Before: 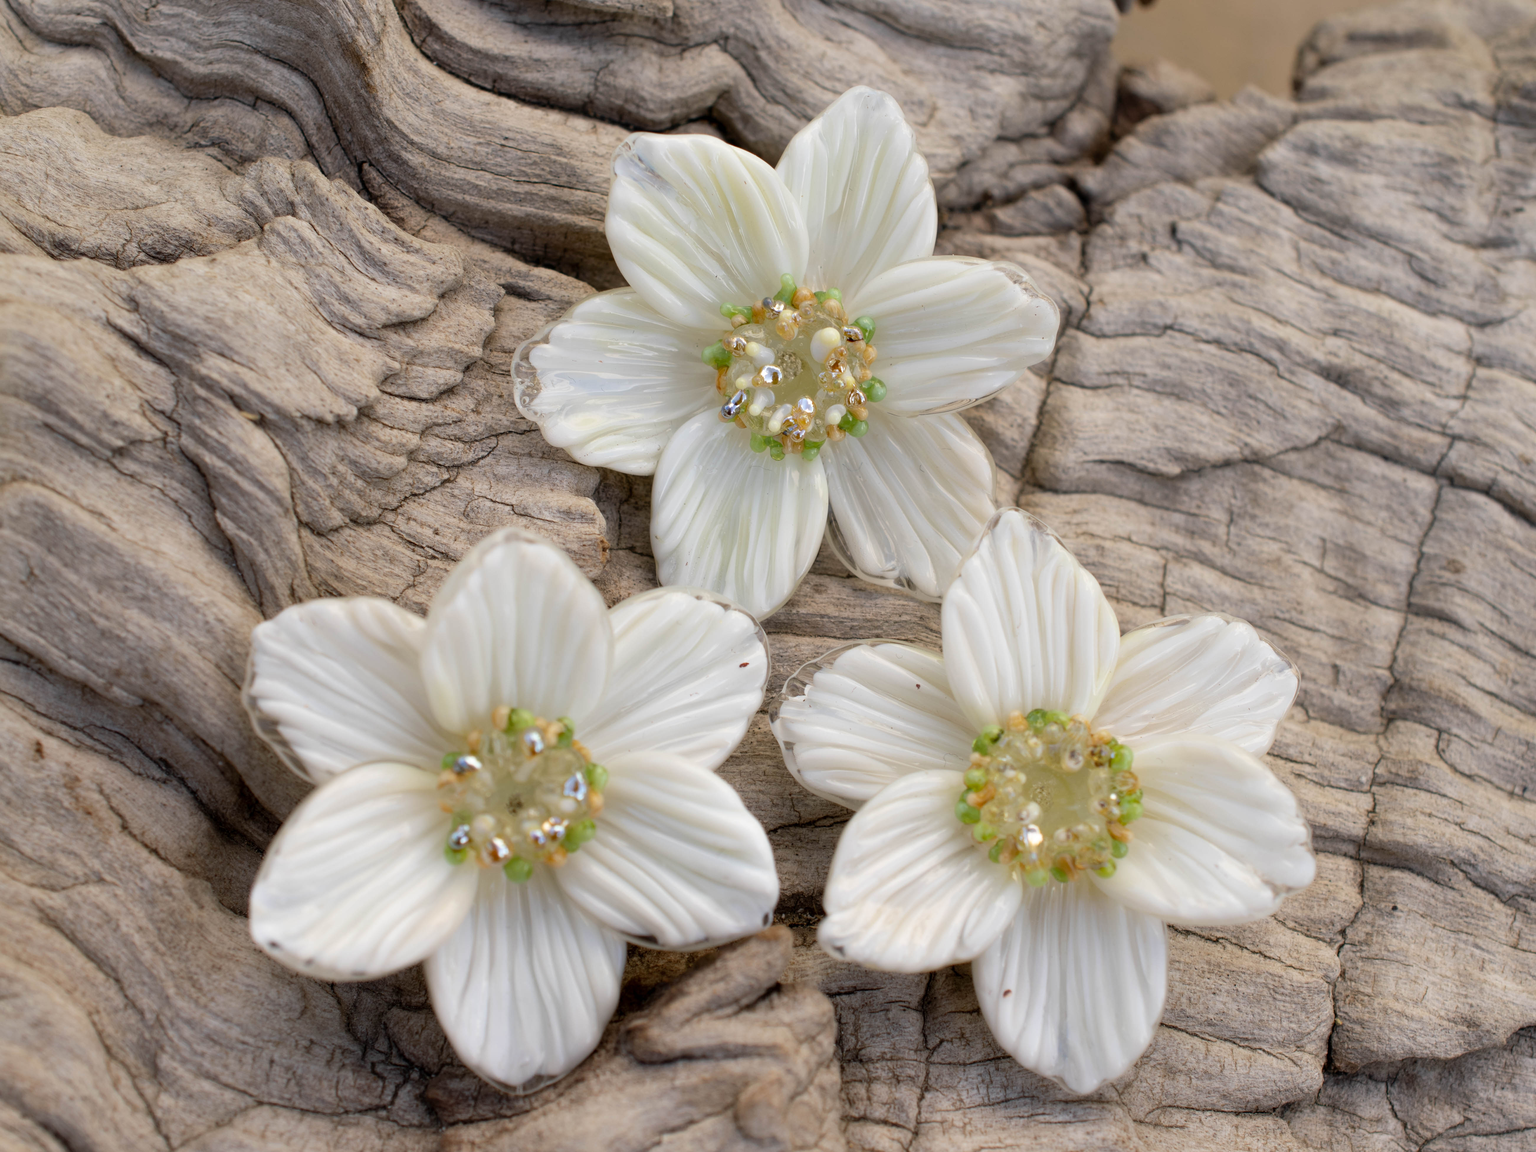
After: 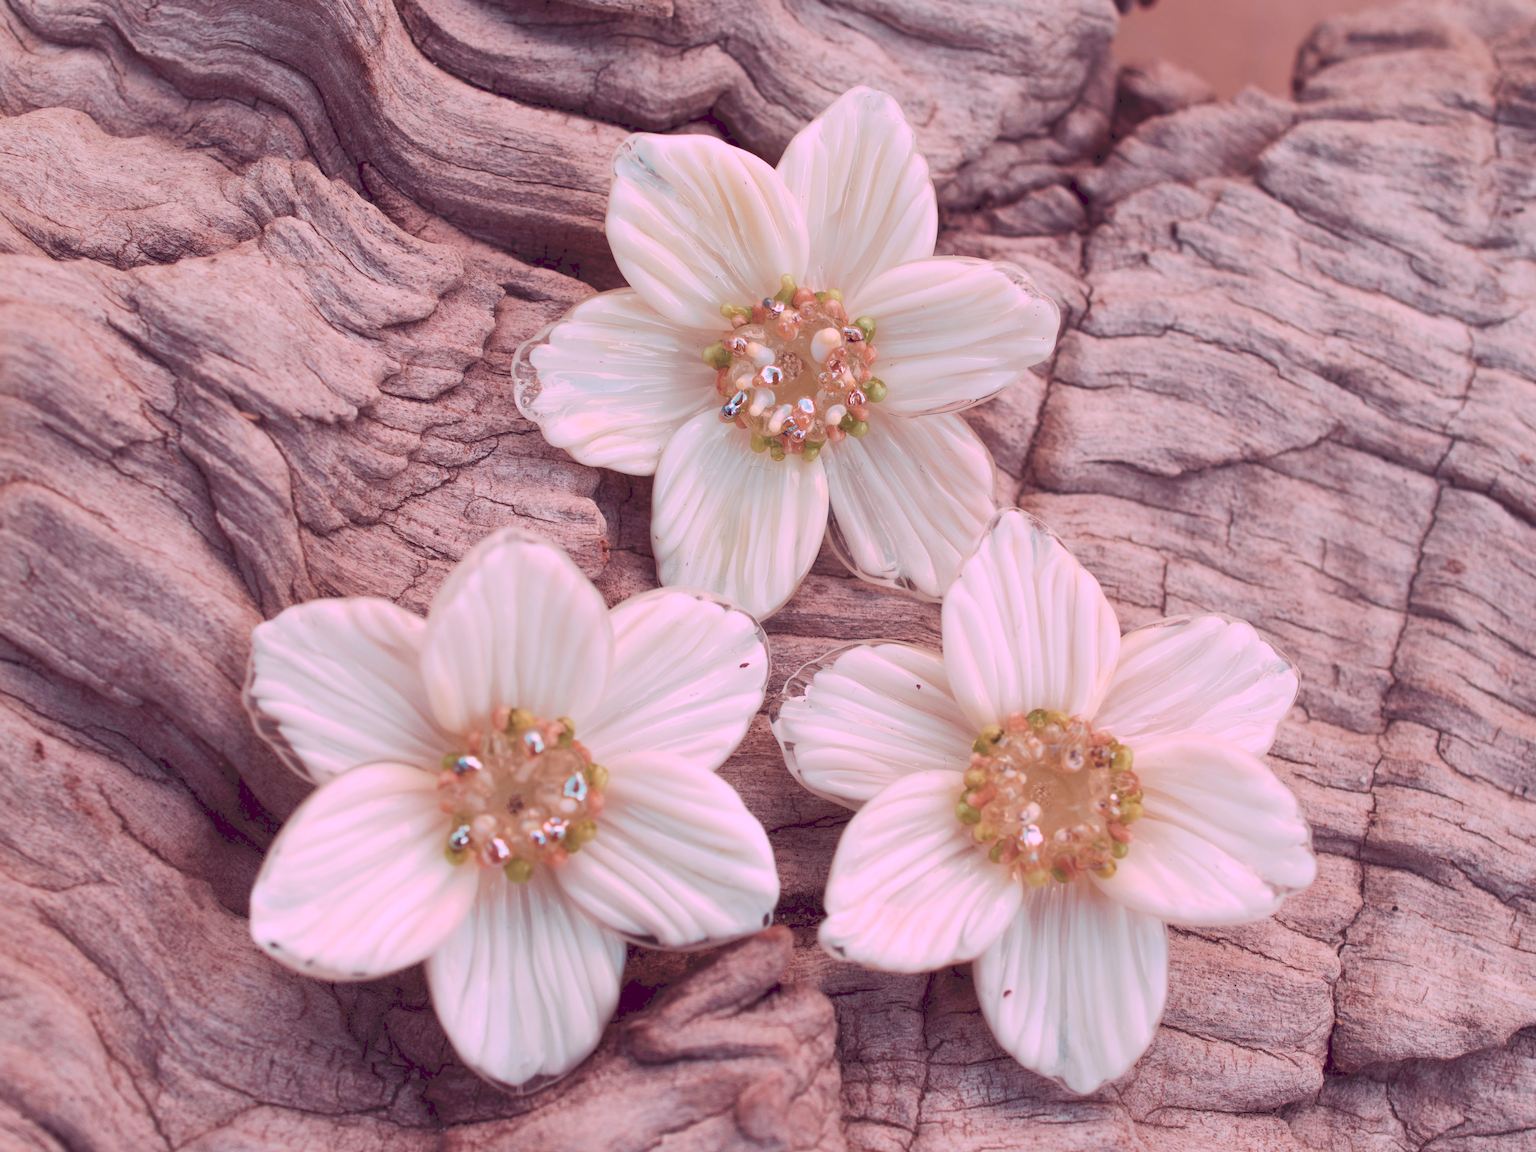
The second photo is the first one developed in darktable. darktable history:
tone curve: curves: ch0 [(0, 0) (0.003, 0.156) (0.011, 0.156) (0.025, 0.157) (0.044, 0.164) (0.069, 0.172) (0.1, 0.181) (0.136, 0.191) (0.177, 0.214) (0.224, 0.245) (0.277, 0.285) (0.335, 0.333) (0.399, 0.387) (0.468, 0.471) (0.543, 0.556) (0.623, 0.648) (0.709, 0.734) (0.801, 0.809) (0.898, 0.891) (1, 1)], preserve colors none
color look up table: target L [78.27, 96.46, 79.47, 81.44, 79.57, 86.32, 80.5, 76.46, 68.8, 54.39, 60.32, 55.99, 31.93, 4.594, 202.08, 70.27, 75, 81.36, 67.96, 67.54, 64.32, 59.91, 55.96, 60.66, 52.02, 45.94, 33.17, 30.15, 76.87, 62.56, 52.28, 79.66, 57.17, 50.13, 45.9, 54.23, 39.5, 30.98, 47.41, 25.35, 10.91, 94.8, 80.16, 79.79, 80.2, 72.42, 65.77, 50.96, 38.51], target a [29.79, 1.078, -58.3, 13.4, -53.04, 9.207, -18.87, 10.26, -17.65, 19.78, -35.75, 9.512, -0.159, 30.99, 0, 40.55, 42.14, 54.05, 47.78, 53.39, 73.97, 32.58, 34.91, 54.11, 49.73, 37.61, 30.39, 41.55, 9.078, 25.38, 43.45, -33.26, 19.19, 57.11, 33.91, -5.192, 23.06, 16.39, 20.47, 36.77, 31.46, 21.41, -53.34, -28.39, -45.26, -8.697, -39.79, -13.44, -17.56], target b [24.52, 68.28, 40.32, 55.01, 50.72, 17.04, 28.85, 37.22, 46.28, 30.78, 28.58, 6.533, 24.13, -4.714, -0.001, 33.8, 2.997, -33.48, 26.6, 3.898, -45.6, 2.827, 24.83, 10.18, -0.849, 12.1, 18.61, -0.979, -40.54, -59.39, -73.25, -36.21, -66.92, -48.94, -59.65, -36.89, -30.99, -7.192, -58.01, -43.56, -26.66, -11.75, 28.7, 10.44, -6.985, -7.935, 16.92, -14.5, 0.9], num patches 49
